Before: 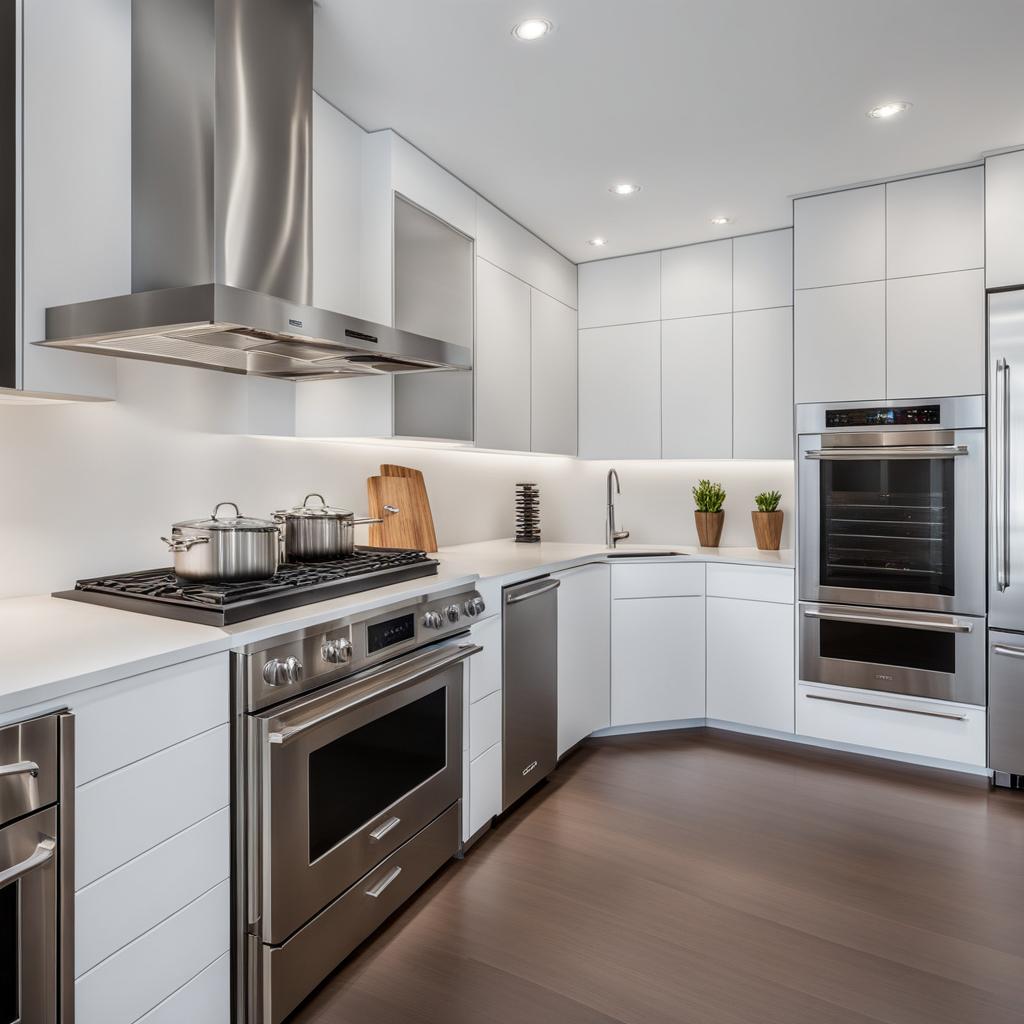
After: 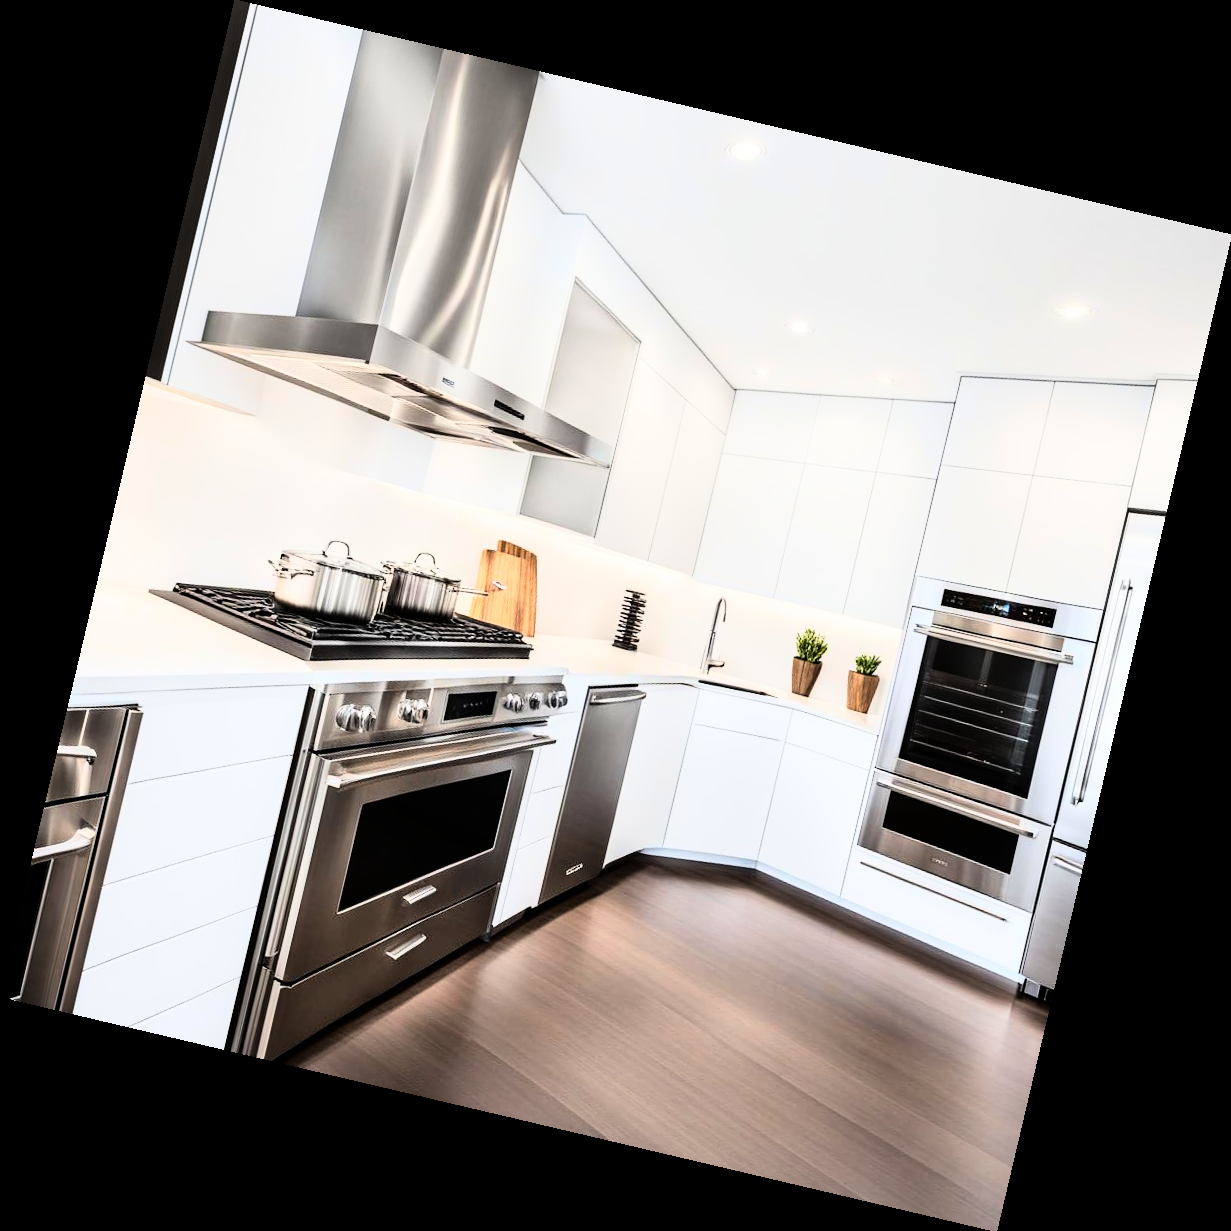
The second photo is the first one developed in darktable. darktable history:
rotate and perspective: rotation 13.27°, automatic cropping off
rgb curve: curves: ch0 [(0, 0) (0.21, 0.15) (0.24, 0.21) (0.5, 0.75) (0.75, 0.96) (0.89, 0.99) (1, 1)]; ch1 [(0, 0.02) (0.21, 0.13) (0.25, 0.2) (0.5, 0.67) (0.75, 0.9) (0.89, 0.97) (1, 1)]; ch2 [(0, 0.02) (0.21, 0.13) (0.25, 0.2) (0.5, 0.67) (0.75, 0.9) (0.89, 0.97) (1, 1)], compensate middle gray true
